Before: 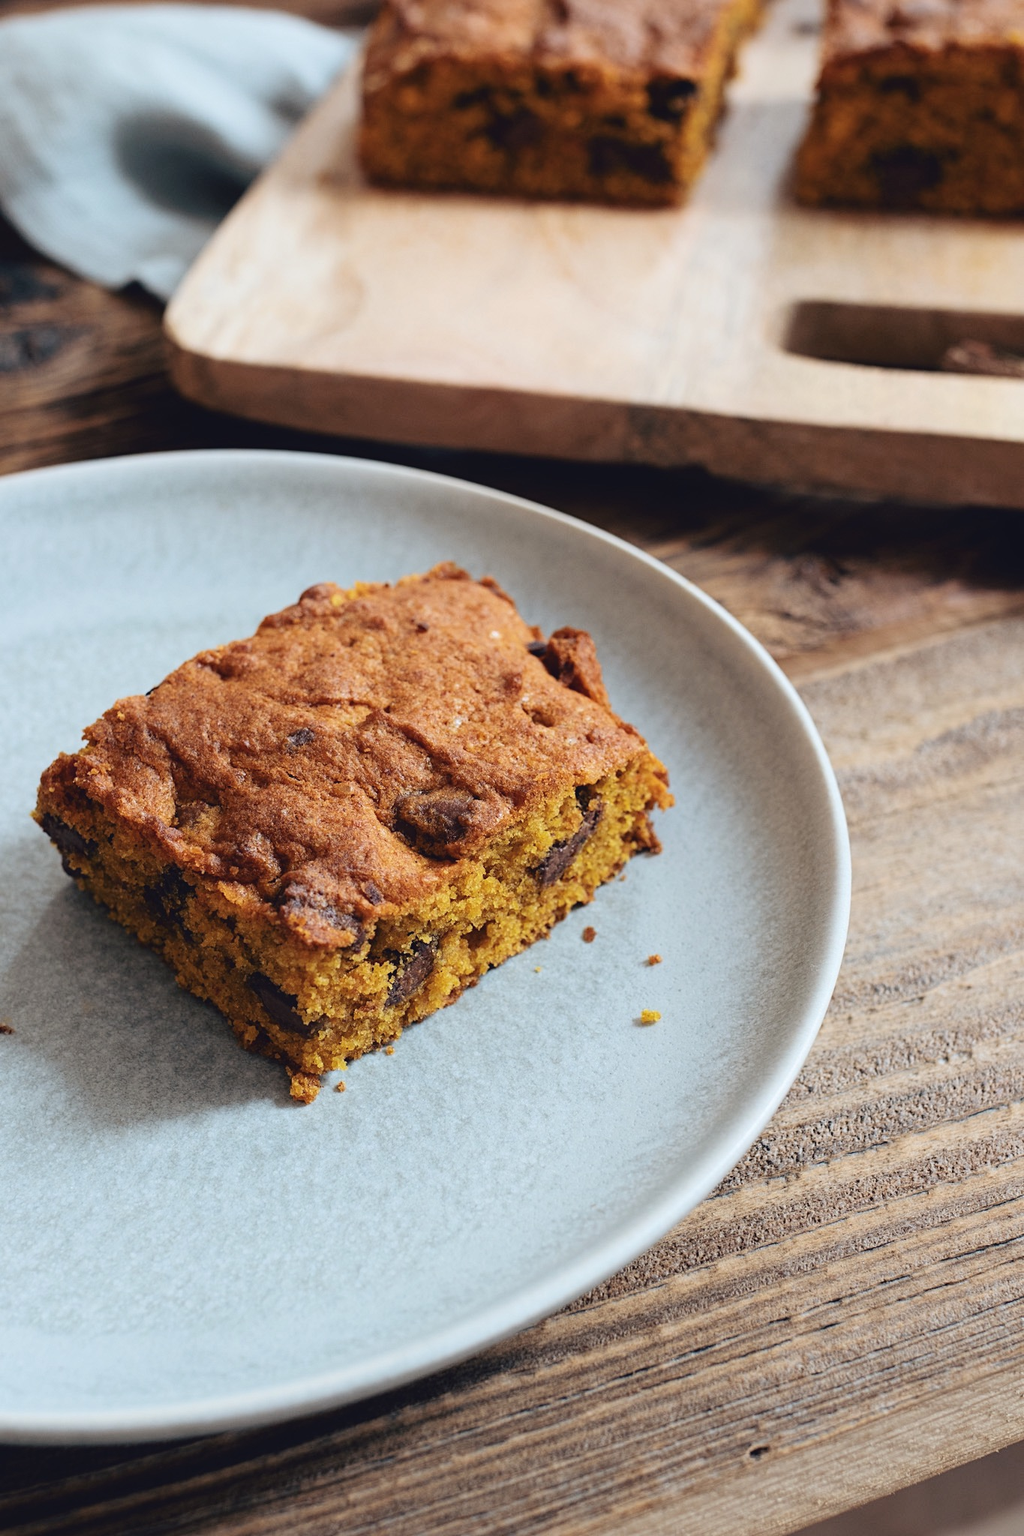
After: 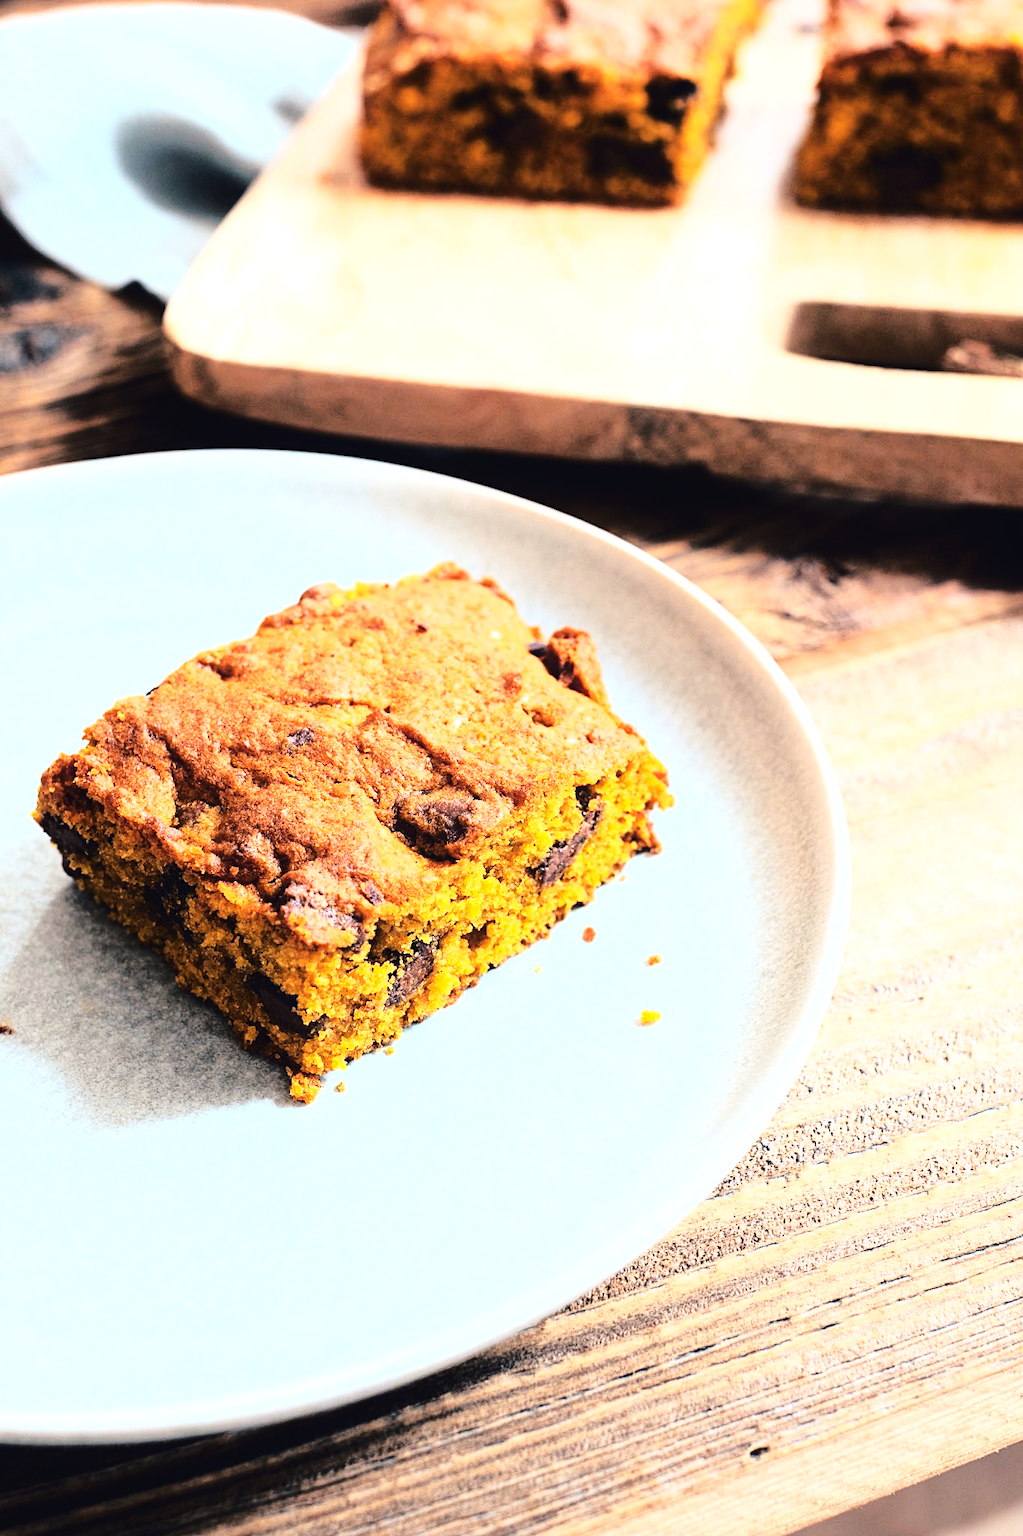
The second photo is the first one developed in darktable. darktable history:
color balance rgb: linear chroma grading › global chroma 14.983%, perceptual saturation grading › global saturation -1.037%
base curve: curves: ch0 [(0, 0) (0.036, 0.037) (0.121, 0.228) (0.46, 0.76) (0.859, 0.983) (1, 1)]
tone equalizer: -8 EV -1.05 EV, -7 EV -1.03 EV, -6 EV -0.857 EV, -5 EV -0.617 EV, -3 EV 0.604 EV, -2 EV 0.85 EV, -1 EV 1.01 EV, +0 EV 1.07 EV
